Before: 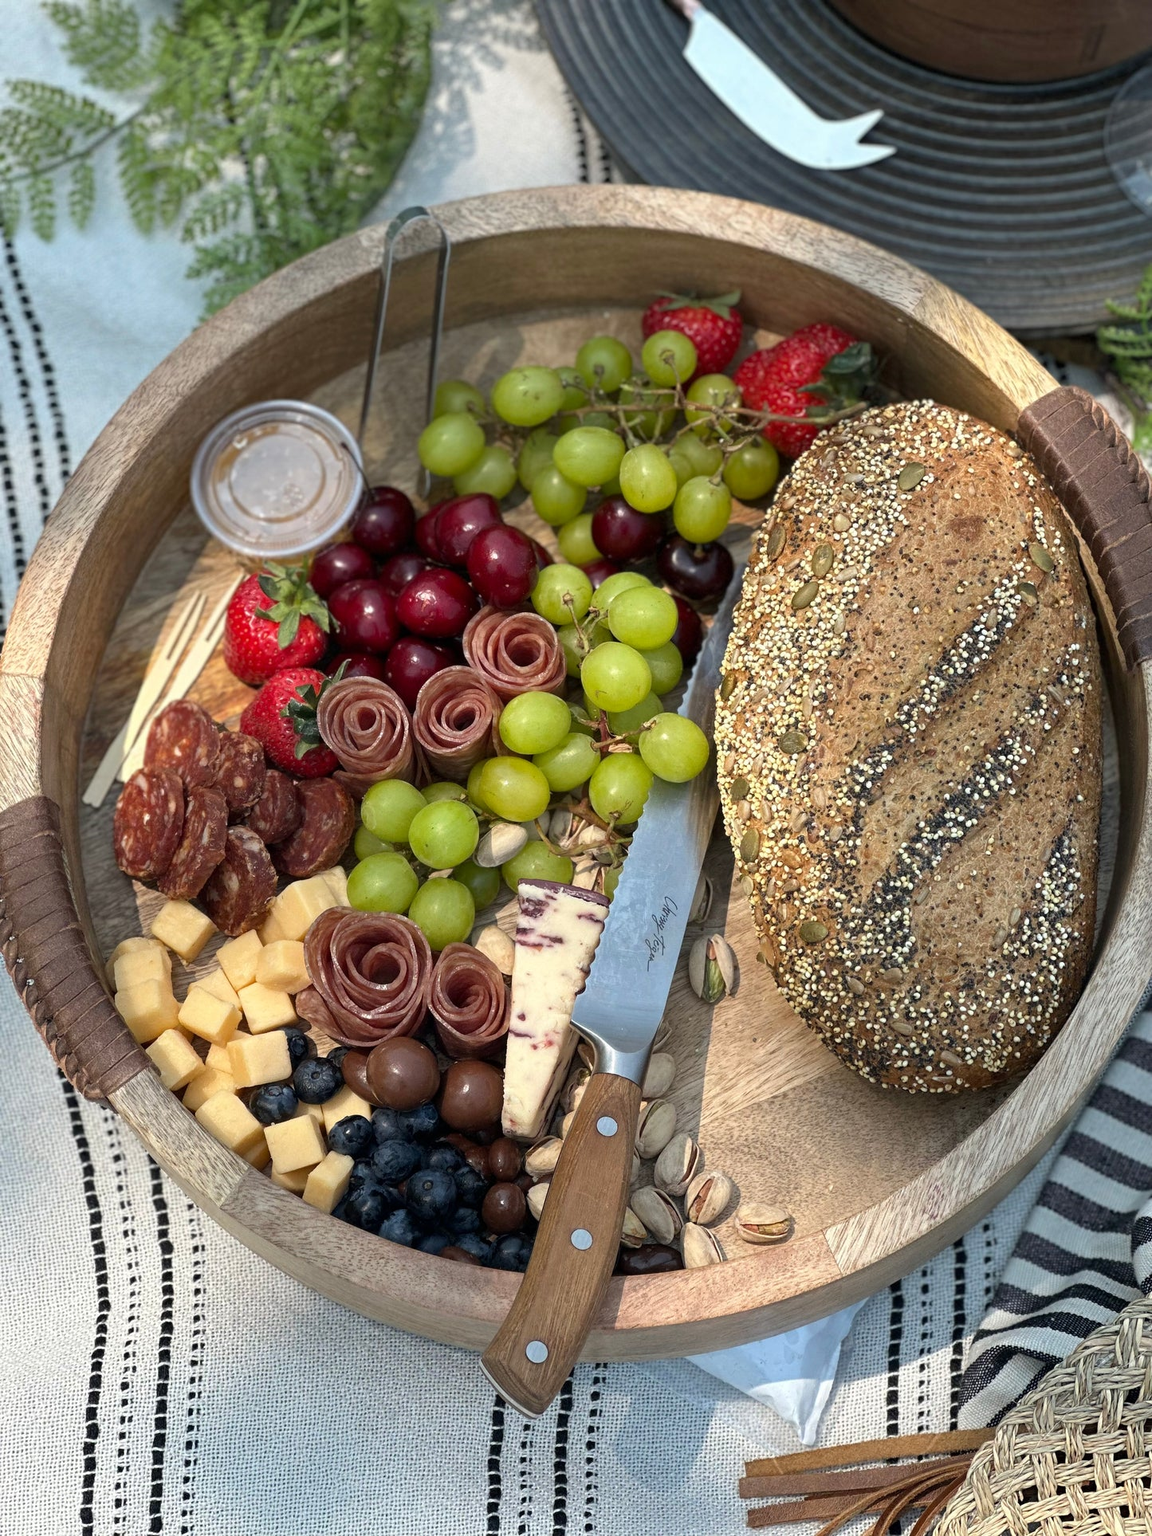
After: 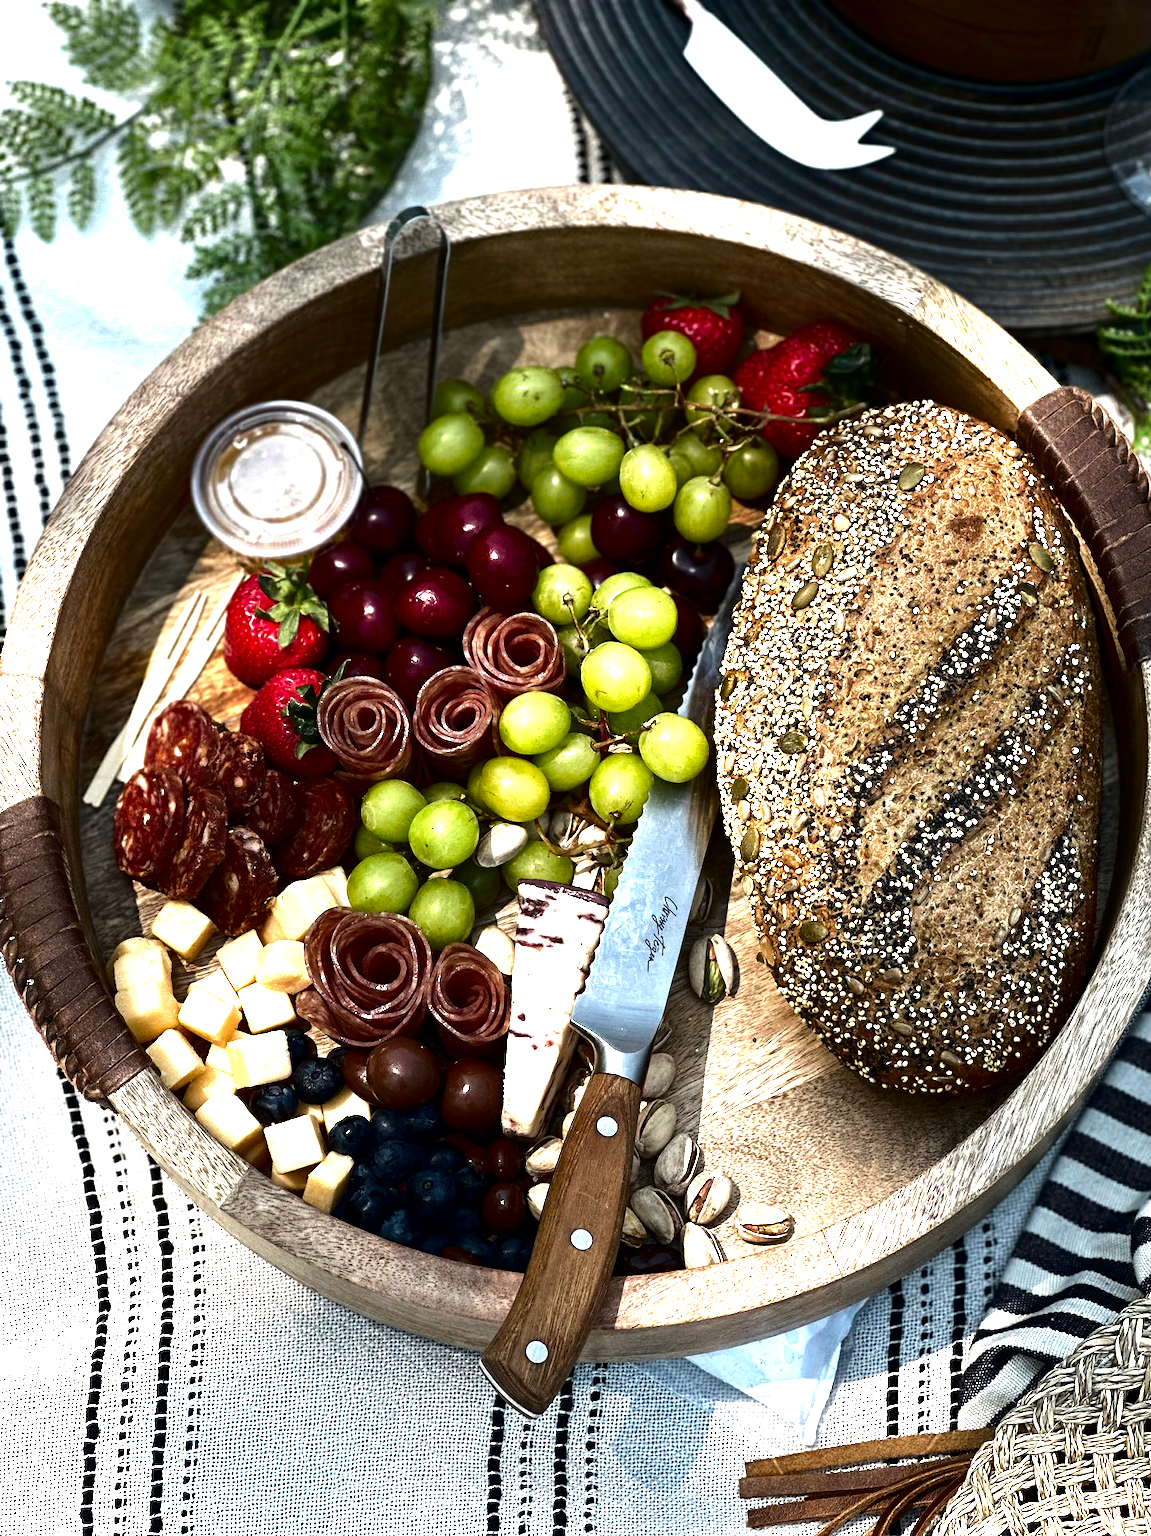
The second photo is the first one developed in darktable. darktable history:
contrast brightness saturation: brightness -0.507
tone equalizer: -8 EV -0.737 EV, -7 EV -0.674 EV, -6 EV -0.593 EV, -5 EV -0.388 EV, -3 EV 0.392 EV, -2 EV 0.6 EV, -1 EV 0.698 EV, +0 EV 0.751 EV, edges refinement/feathering 500, mask exposure compensation -1.57 EV, preserve details no
exposure: black level correction 0, exposure 0.5 EV, compensate highlight preservation false
